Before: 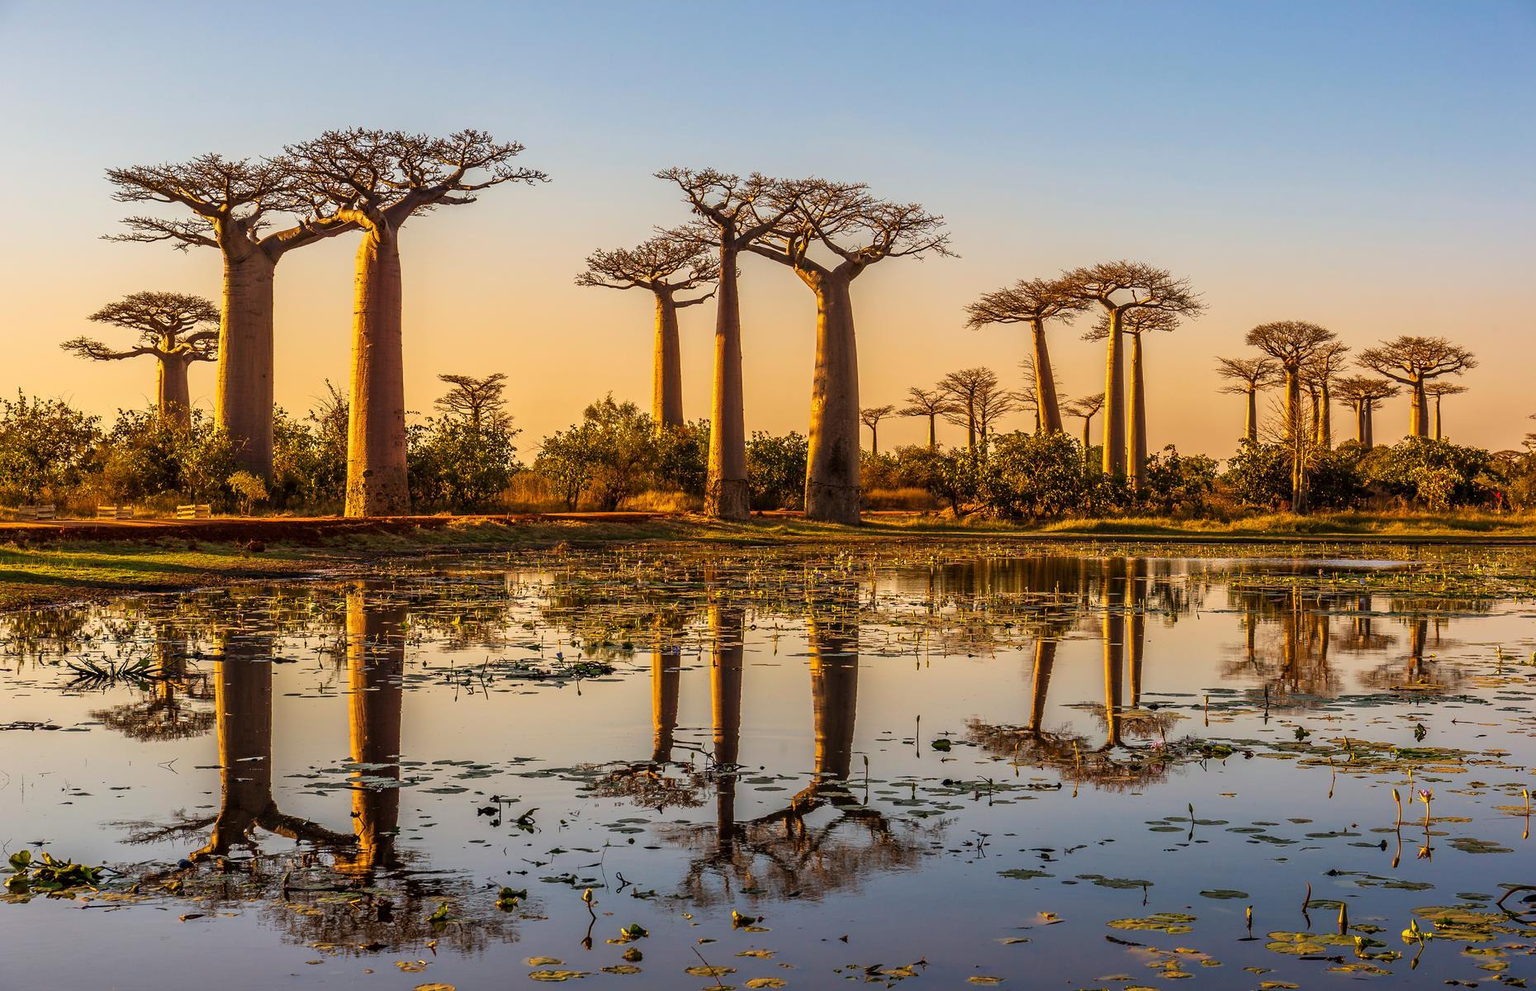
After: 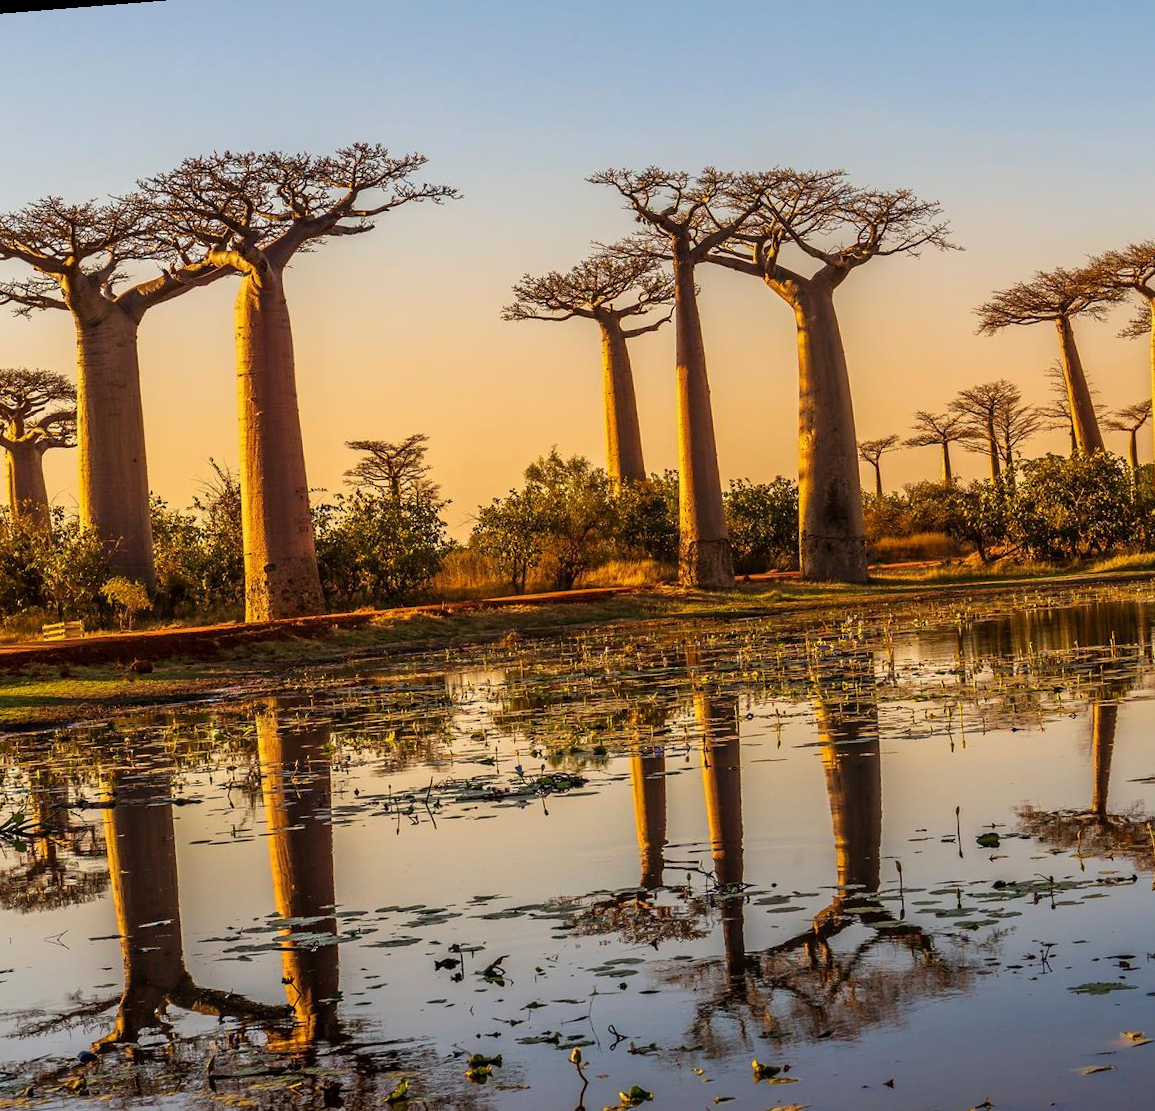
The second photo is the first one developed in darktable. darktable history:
rotate and perspective: rotation -4.57°, crop left 0.054, crop right 0.944, crop top 0.087, crop bottom 0.914
sharpen: radius 2.883, amount 0.868, threshold 47.523
crop and rotate: left 6.617%, right 26.717%
